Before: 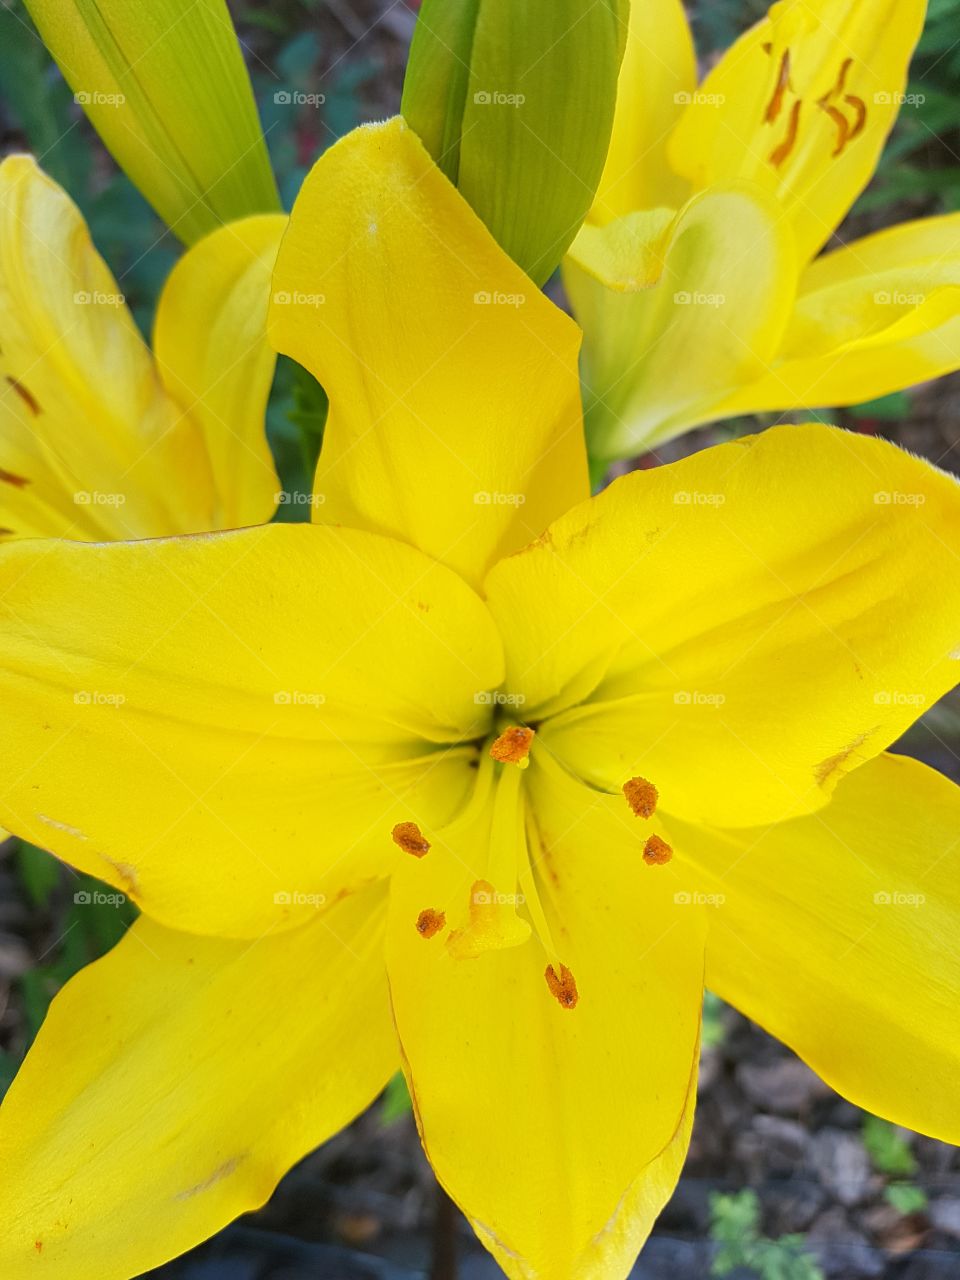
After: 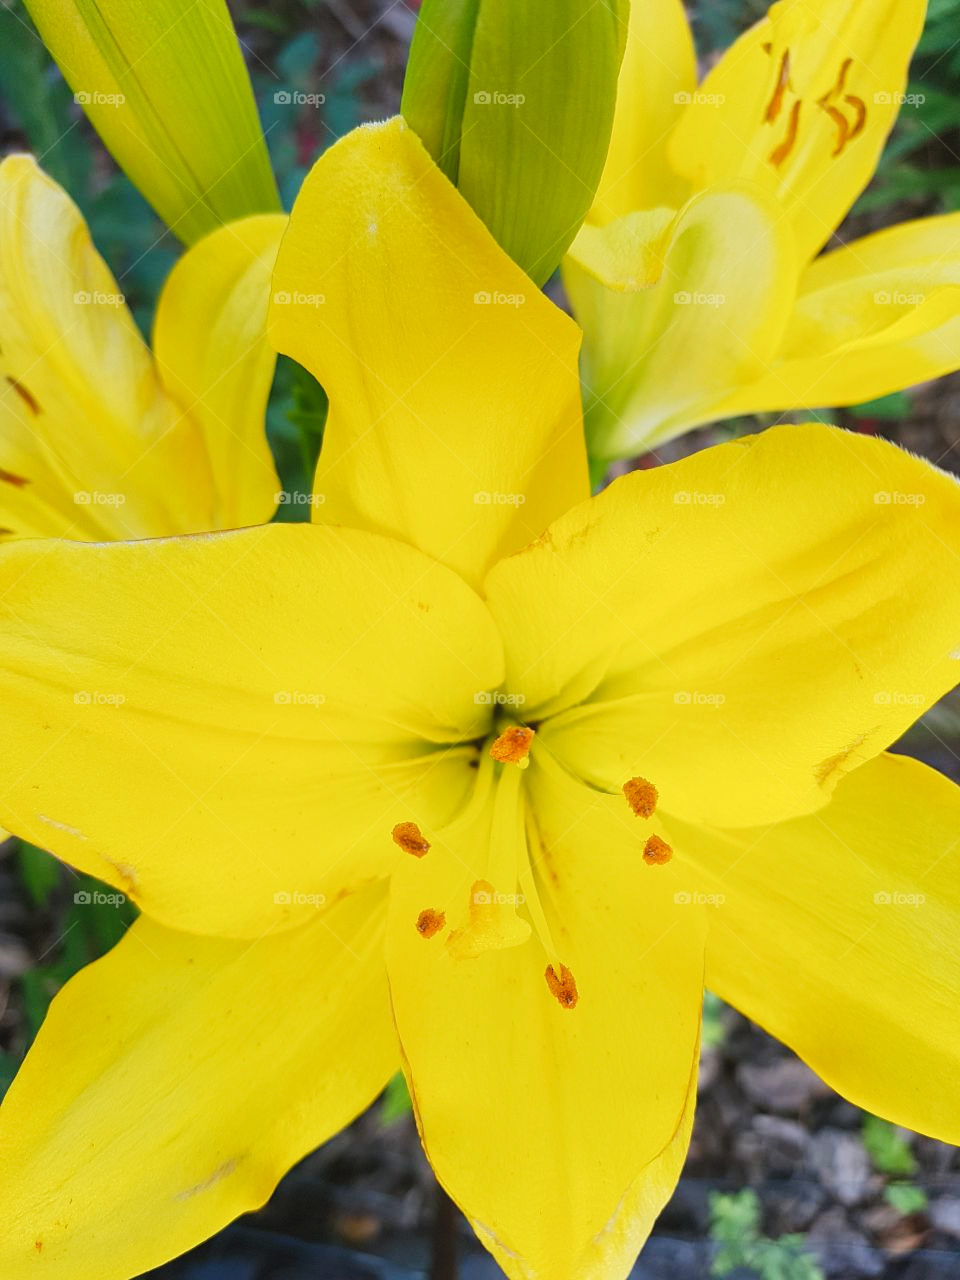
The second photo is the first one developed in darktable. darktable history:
tone curve: curves: ch0 [(0, 0.025) (0.15, 0.143) (0.452, 0.486) (0.751, 0.788) (1, 0.961)]; ch1 [(0, 0) (0.43, 0.408) (0.476, 0.469) (0.497, 0.494) (0.546, 0.571) (0.566, 0.607) (0.62, 0.657) (1, 1)]; ch2 [(0, 0) (0.386, 0.397) (0.505, 0.498) (0.547, 0.546) (0.579, 0.58) (1, 1)], preserve colors none
